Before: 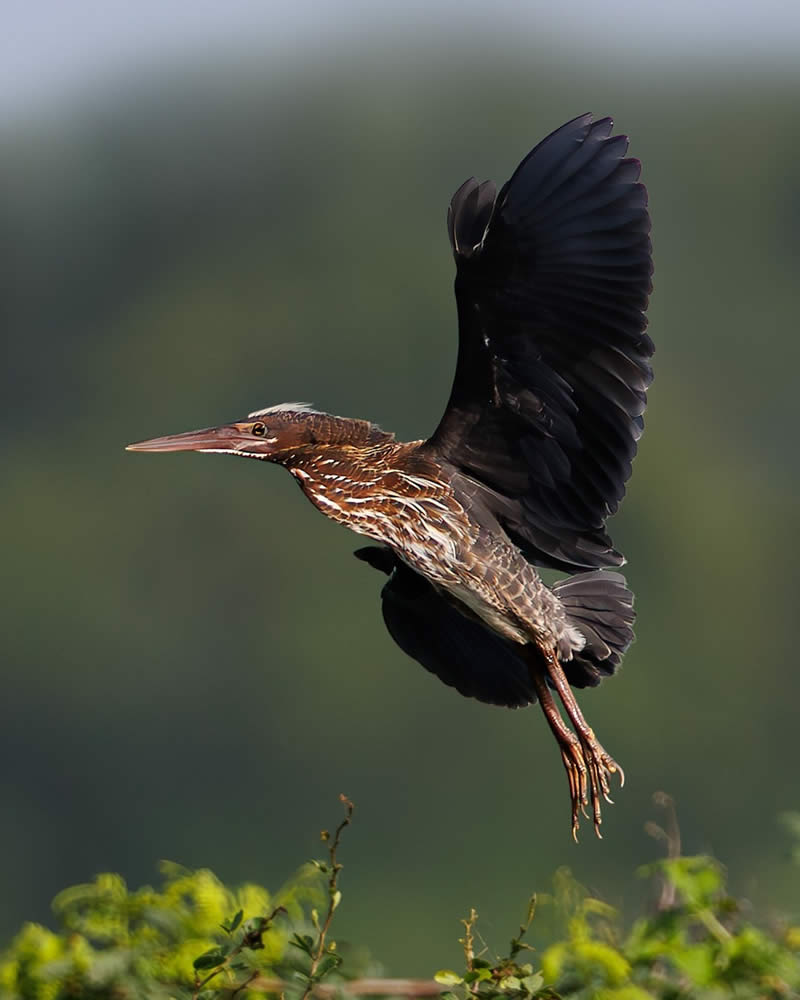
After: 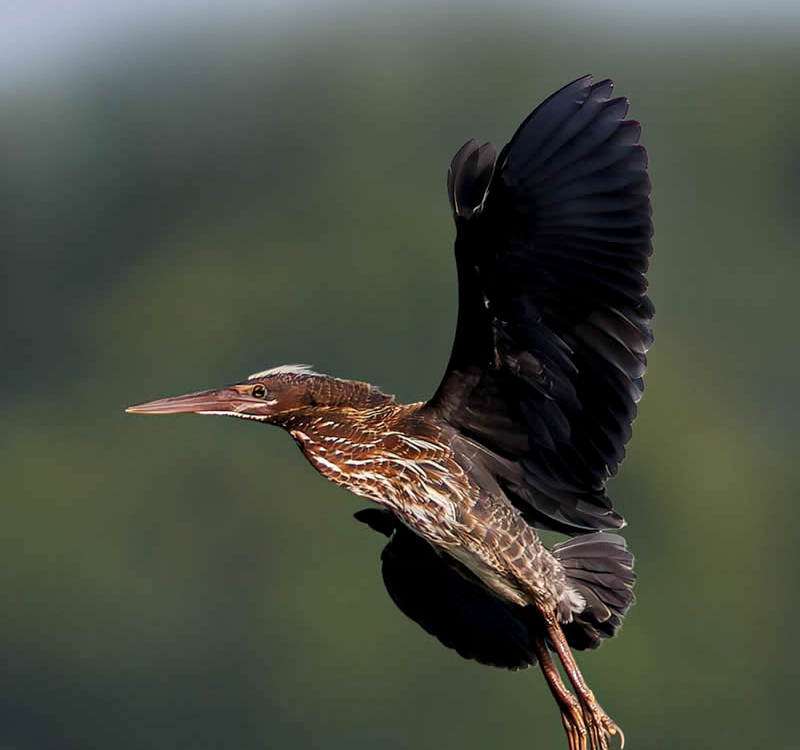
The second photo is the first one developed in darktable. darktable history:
velvia: strength 15%
crop: top 3.857%, bottom 21.132%
local contrast: on, module defaults
